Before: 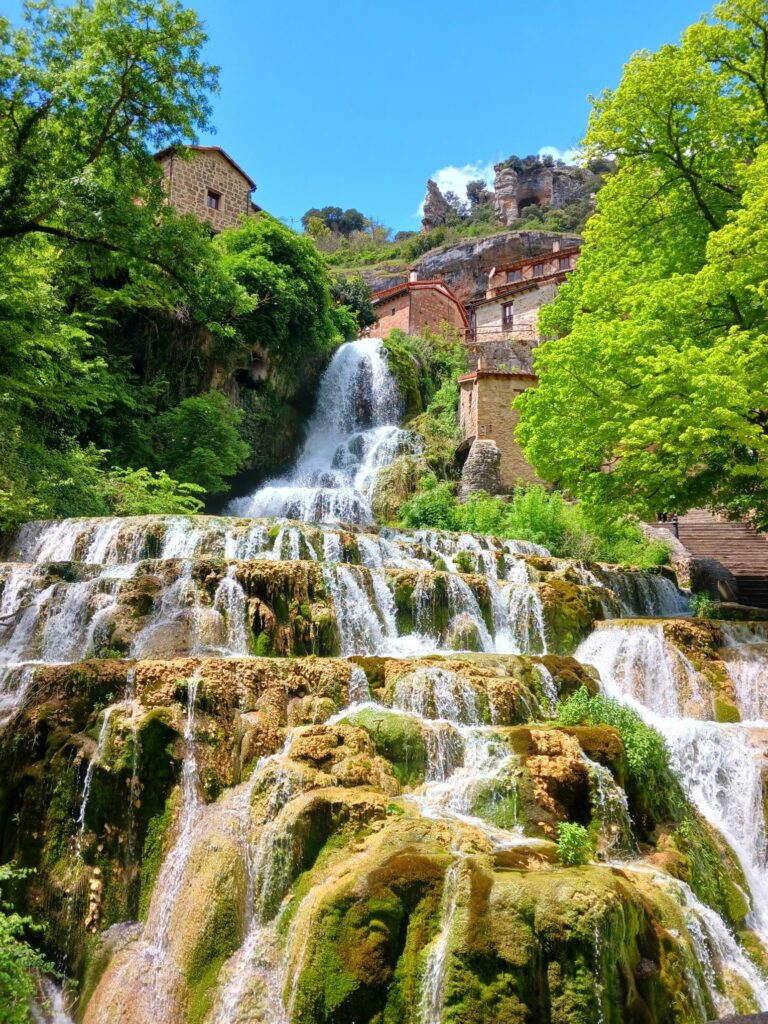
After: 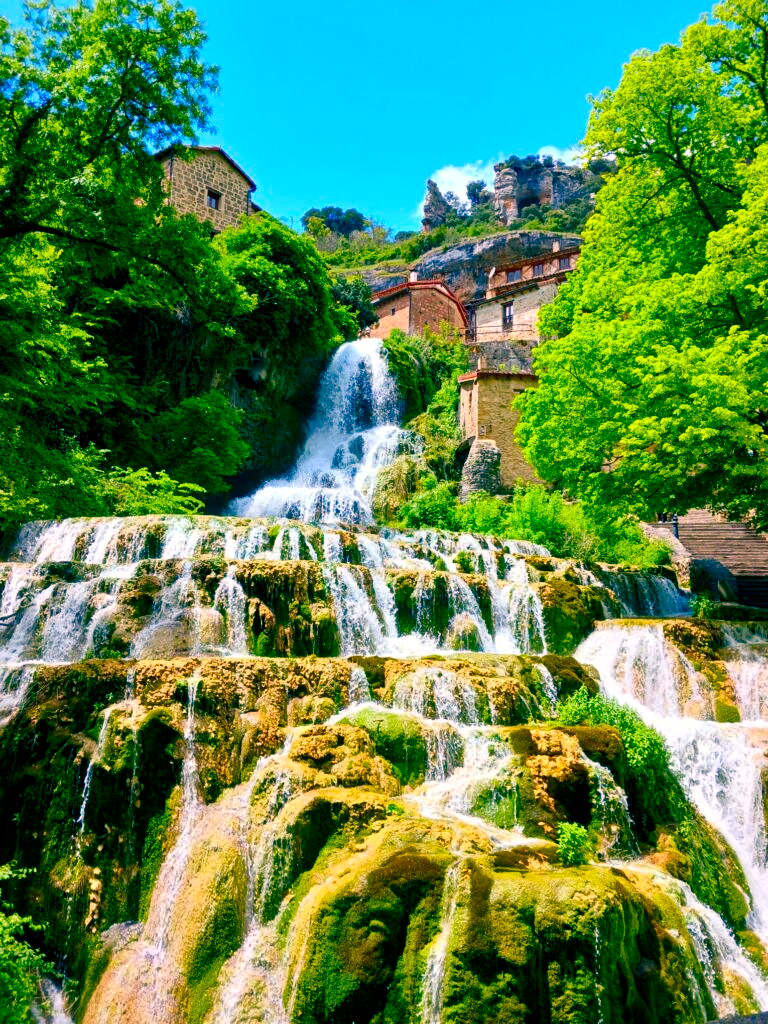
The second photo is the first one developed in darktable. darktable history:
contrast brightness saturation: contrast 0.18, saturation 0.3
color balance rgb: shadows lift › luminance -28.76%, shadows lift › chroma 10%, shadows lift › hue 230°, power › chroma 0.5%, power › hue 215°, highlights gain › luminance 7.14%, highlights gain › chroma 1%, highlights gain › hue 50°, global offset › luminance -0.29%, global offset › hue 260°, perceptual saturation grading › global saturation 20%, perceptual saturation grading › highlights -13.92%, perceptual saturation grading › shadows 50%
